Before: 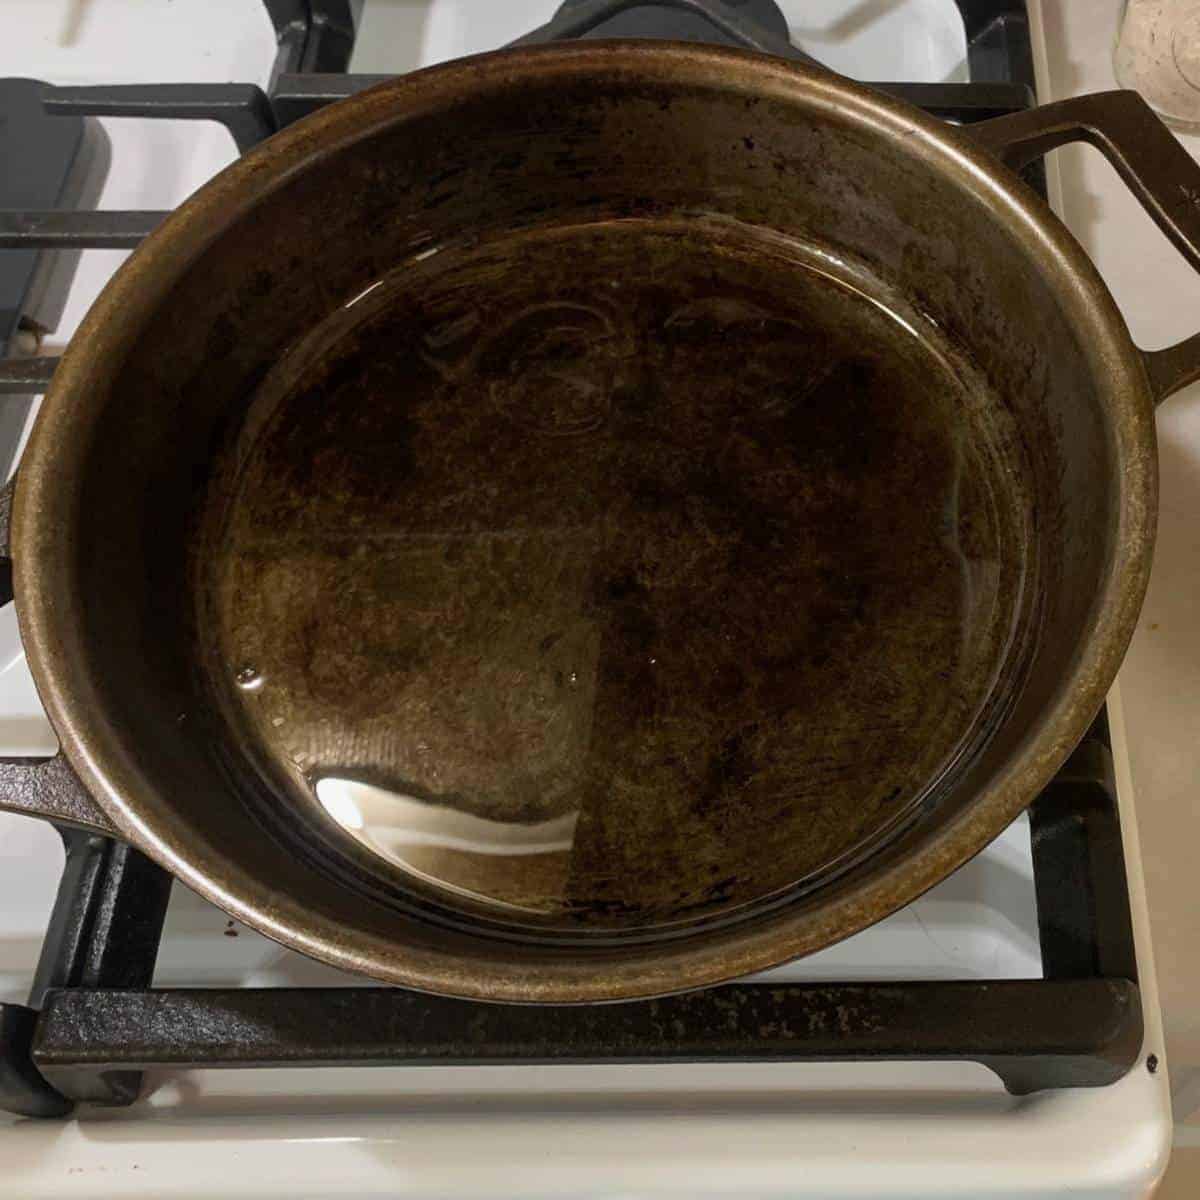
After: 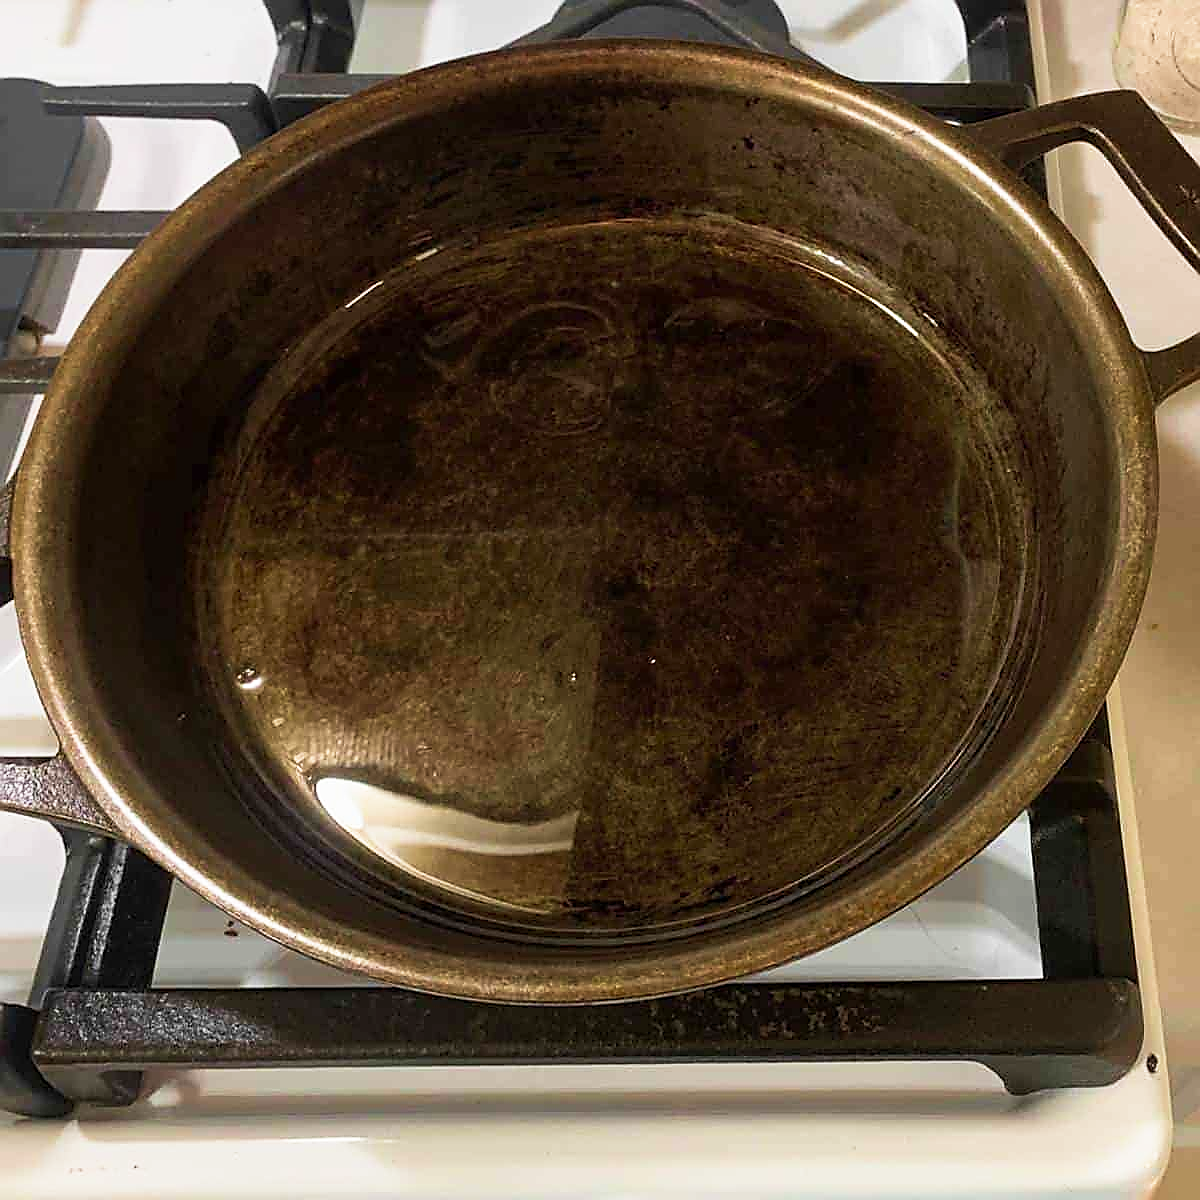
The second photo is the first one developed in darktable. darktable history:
sharpen: radius 1.425, amount 1.248, threshold 0.679
base curve: curves: ch0 [(0, 0) (0.579, 0.807) (1, 1)], preserve colors none
velvia: on, module defaults
